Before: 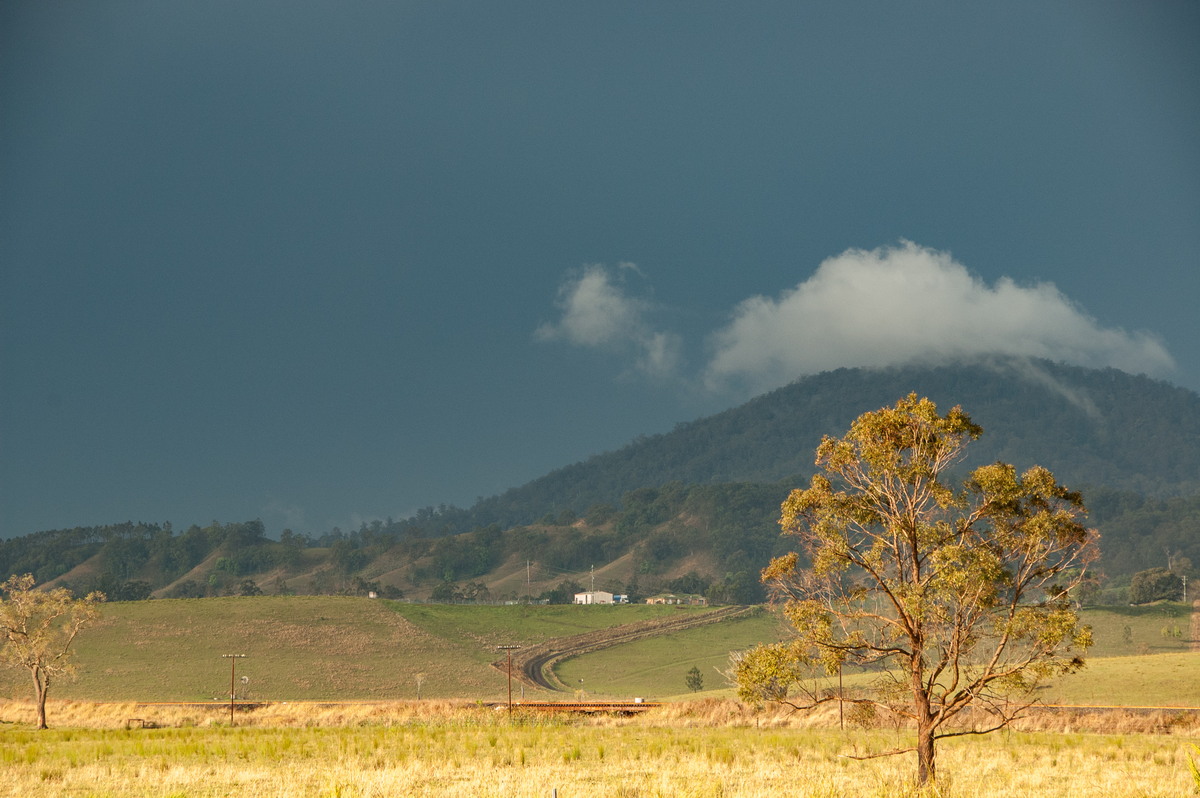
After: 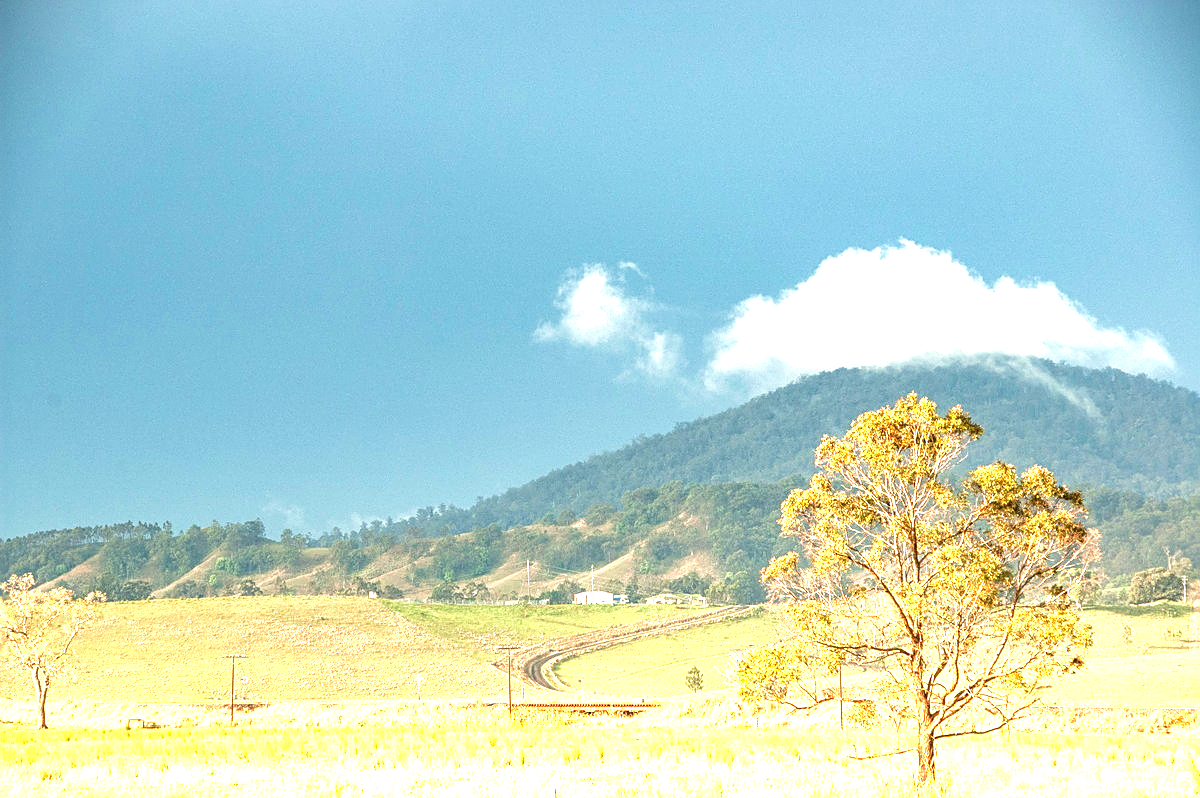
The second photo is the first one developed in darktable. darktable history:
local contrast: on, module defaults
velvia: on, module defaults
sharpen: on, module defaults
exposure: black level correction 0, exposure 2.132 EV, compensate highlight preservation false
